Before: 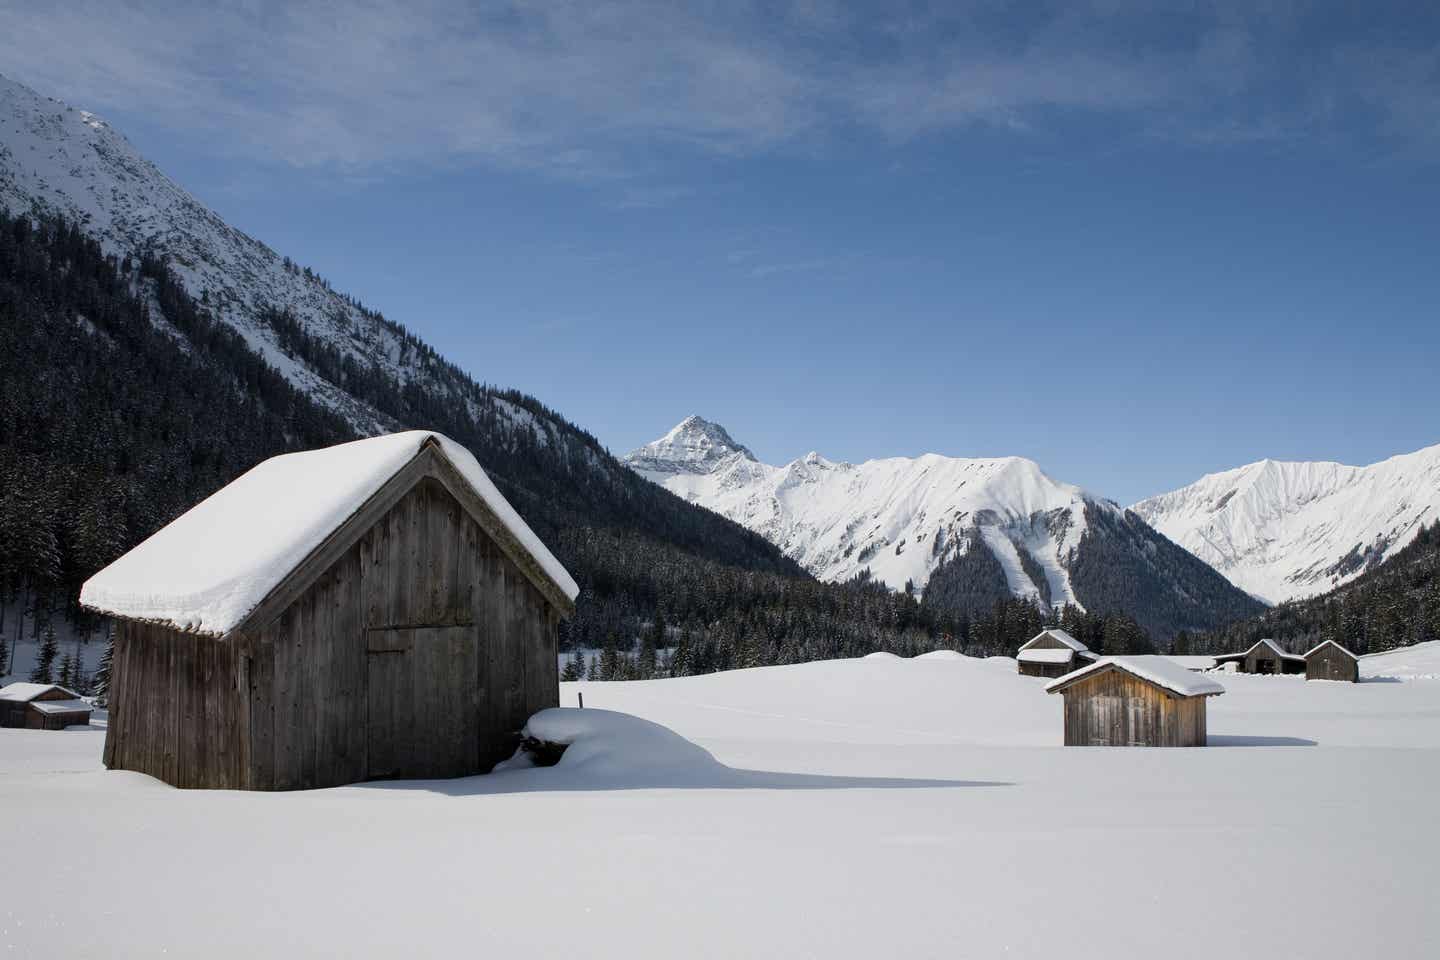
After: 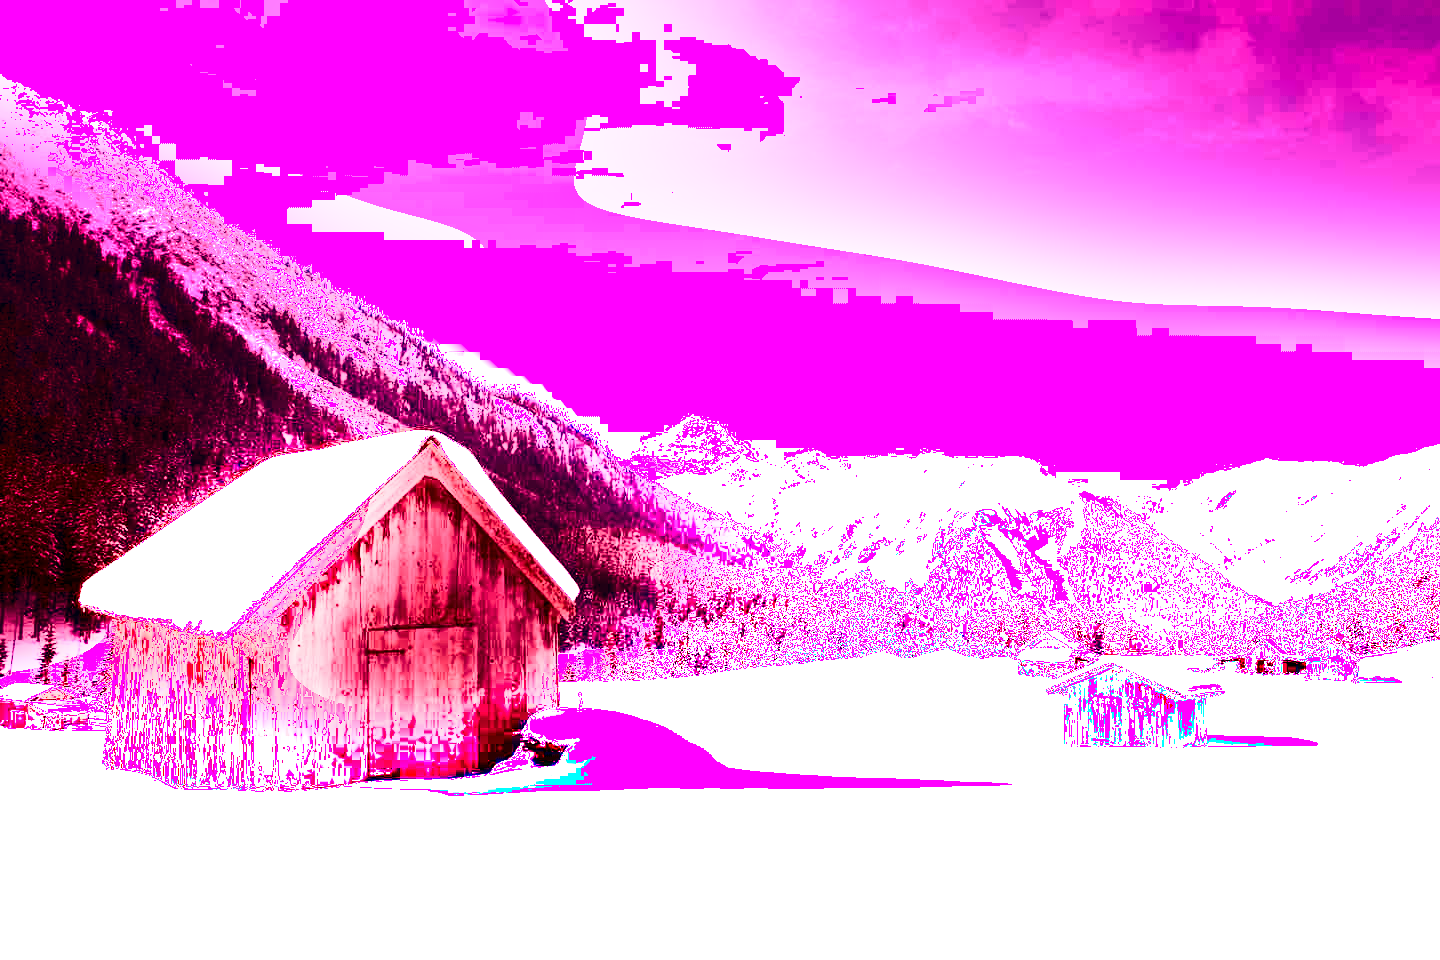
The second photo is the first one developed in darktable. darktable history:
white balance: red 4.26, blue 1.802
contrast brightness saturation: brightness -0.52
shadows and highlights: shadows -54.3, highlights 86.09, soften with gaussian
